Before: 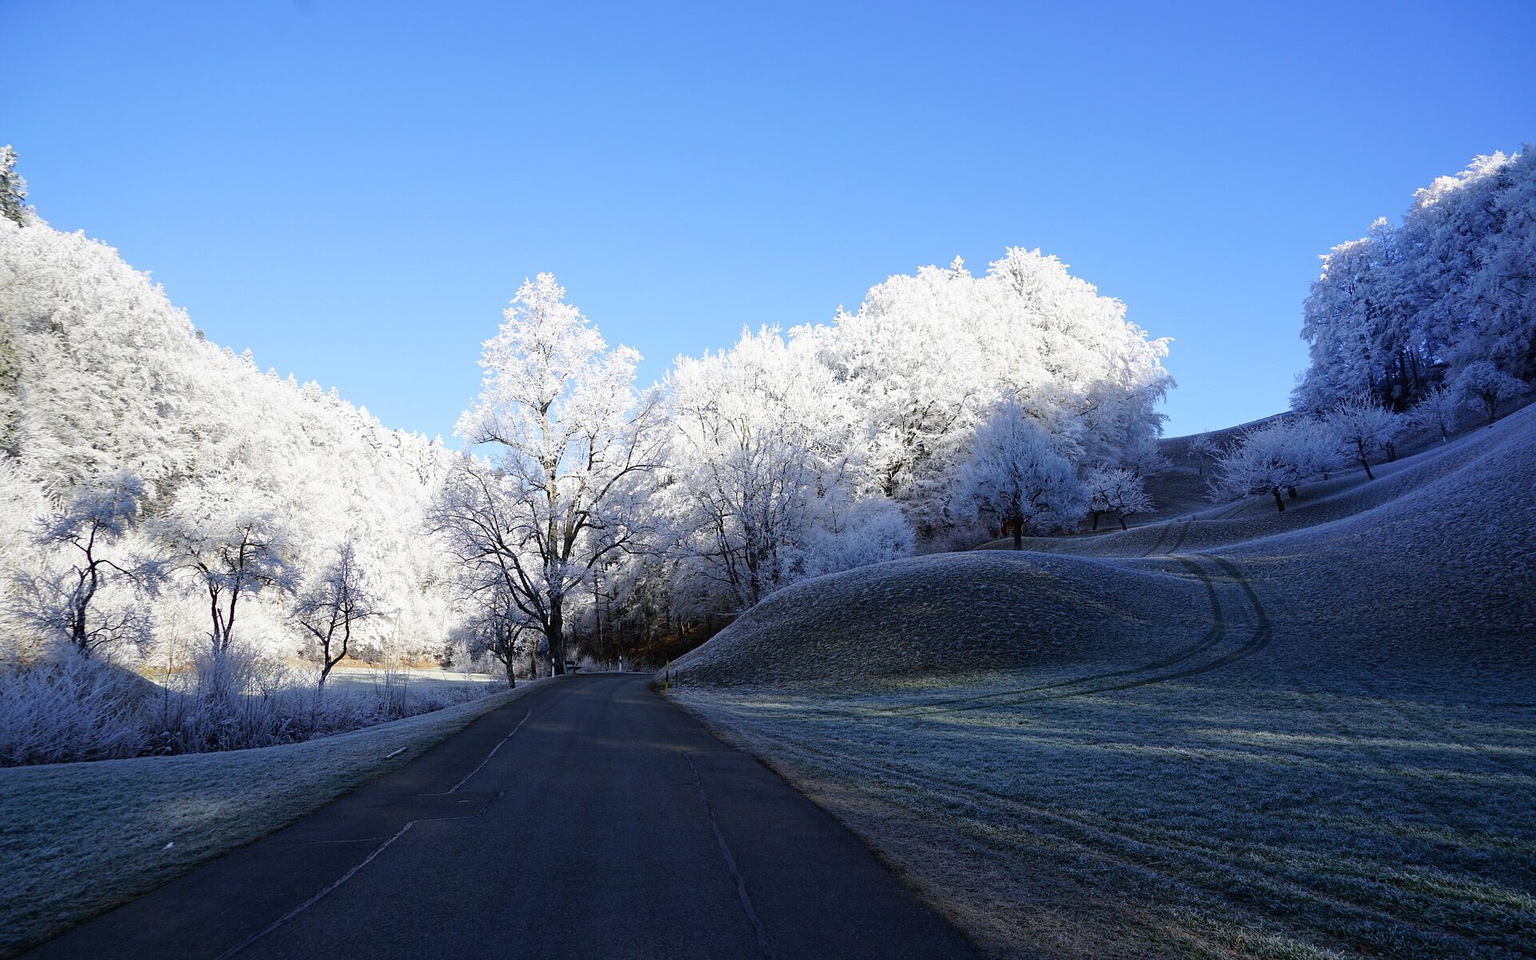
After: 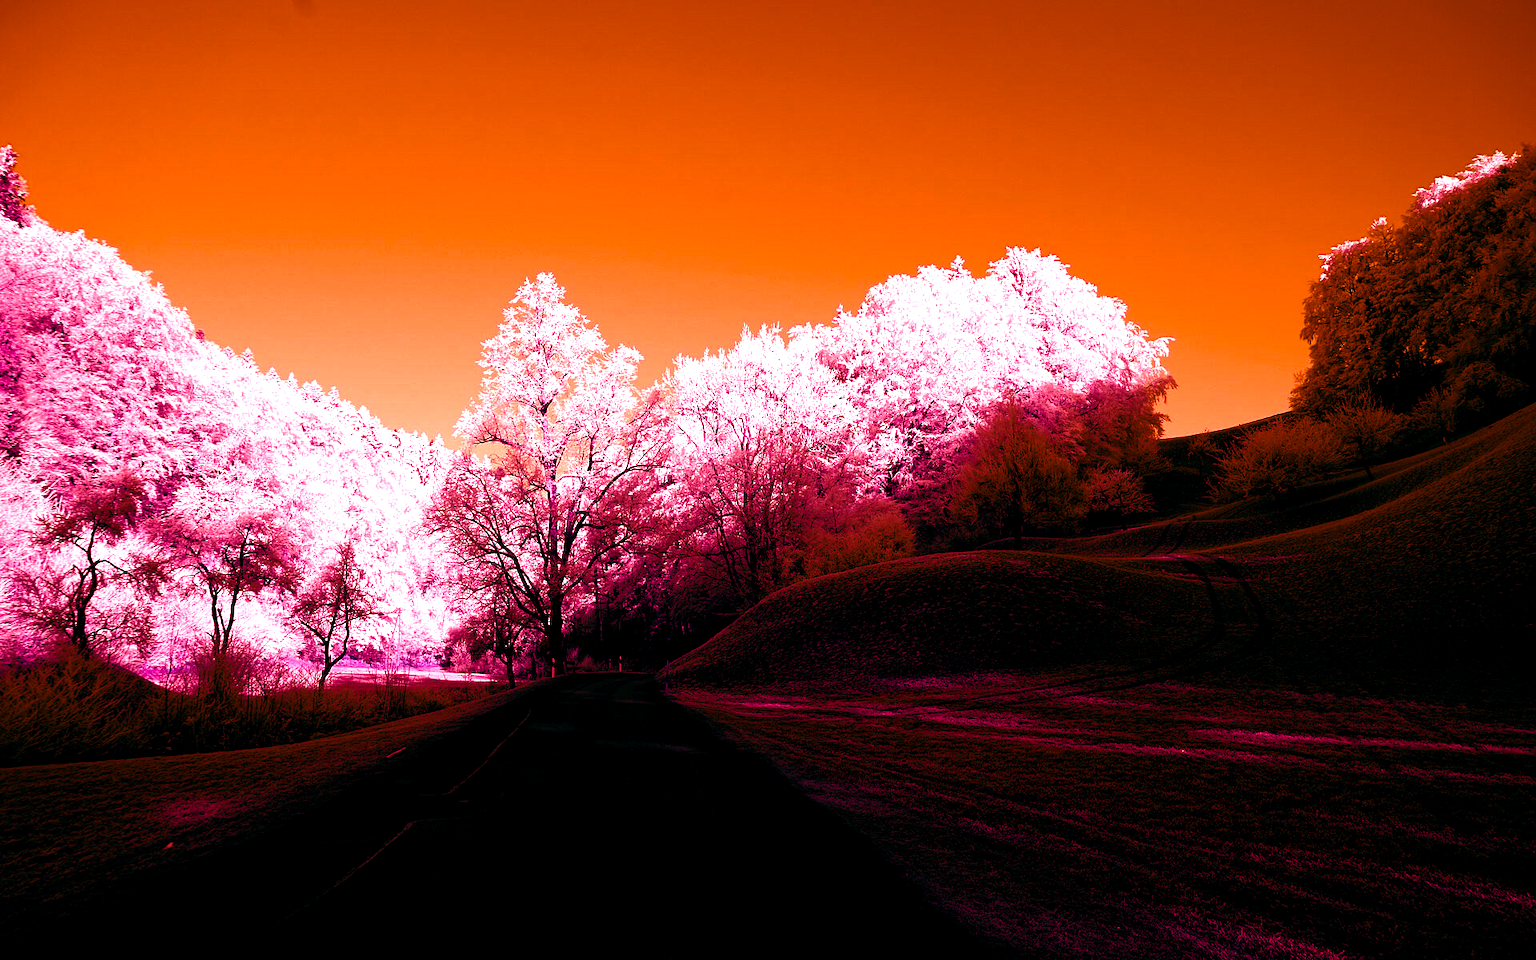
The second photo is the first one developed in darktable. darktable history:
shadows and highlights: shadows -10, white point adjustment 1.5, highlights 10
color balance rgb: shadows lift › luminance -18.76%, shadows lift › chroma 35.44%, power › luminance -3.76%, power › hue 142.17°, highlights gain › chroma 7.5%, highlights gain › hue 184.75°, global offset › luminance -0.52%, global offset › chroma 0.91%, global offset › hue 173.36°, shadows fall-off 300%, white fulcrum 2 EV, highlights fall-off 300%, linear chroma grading › shadows 17.19%, linear chroma grading › highlights 61.12%, linear chroma grading › global chroma 50%, hue shift -150.52°, perceptual brilliance grading › global brilliance 12%, mask middle-gray fulcrum 100%, contrast gray fulcrum 38.43%, contrast 35.15%, saturation formula JzAzBz (2021)
